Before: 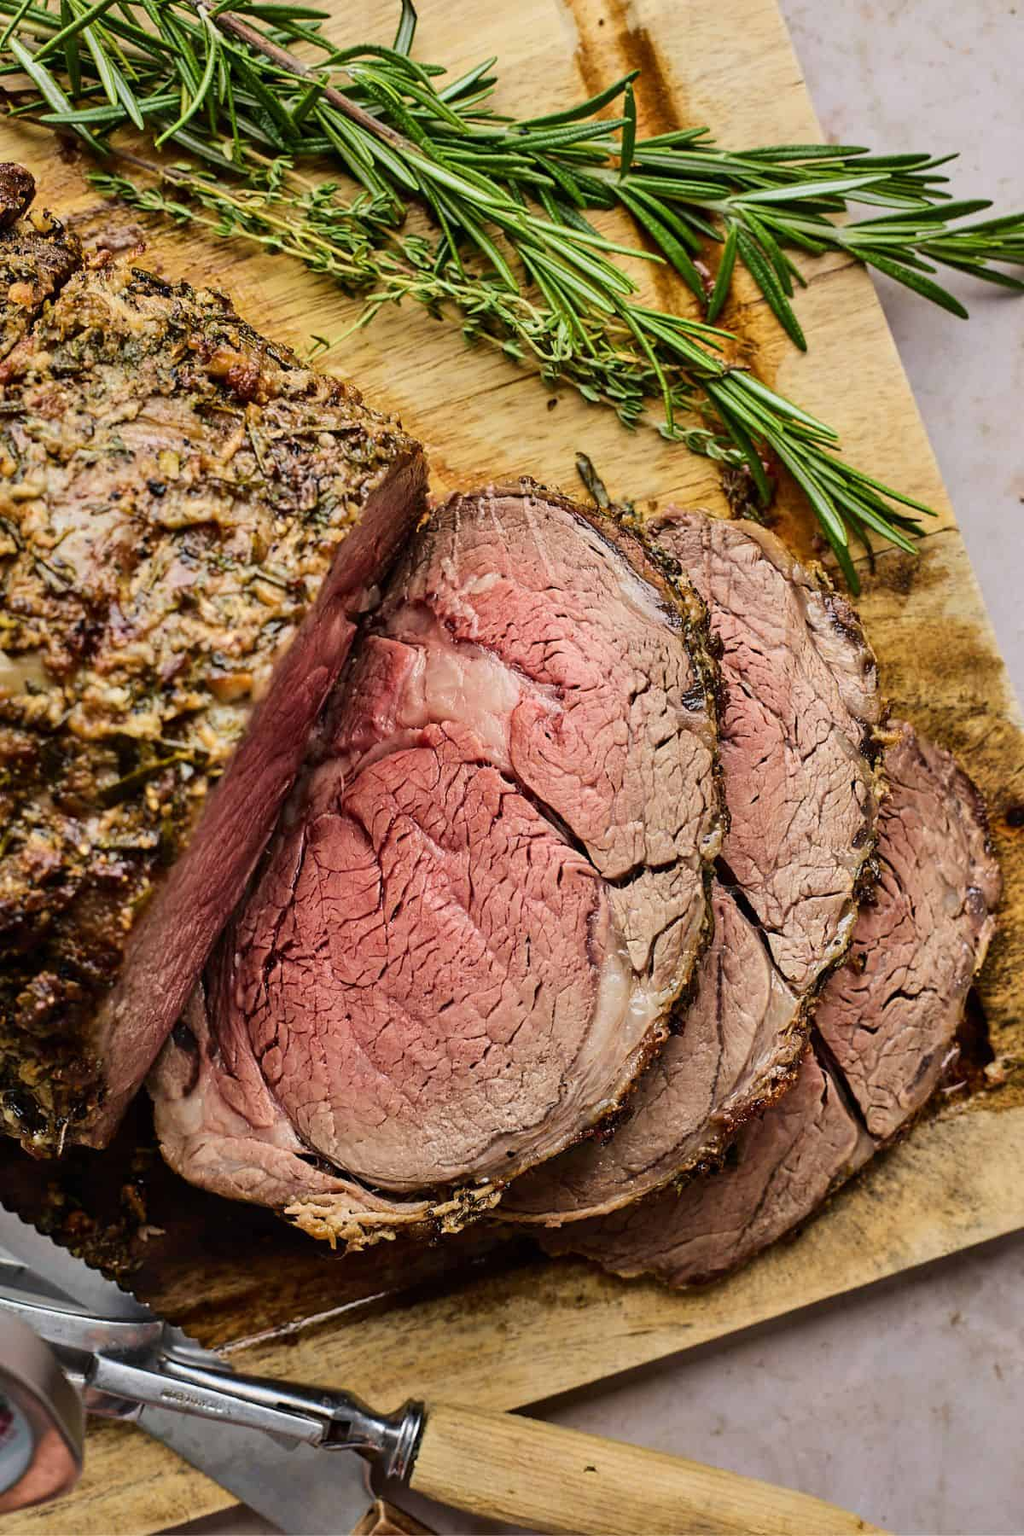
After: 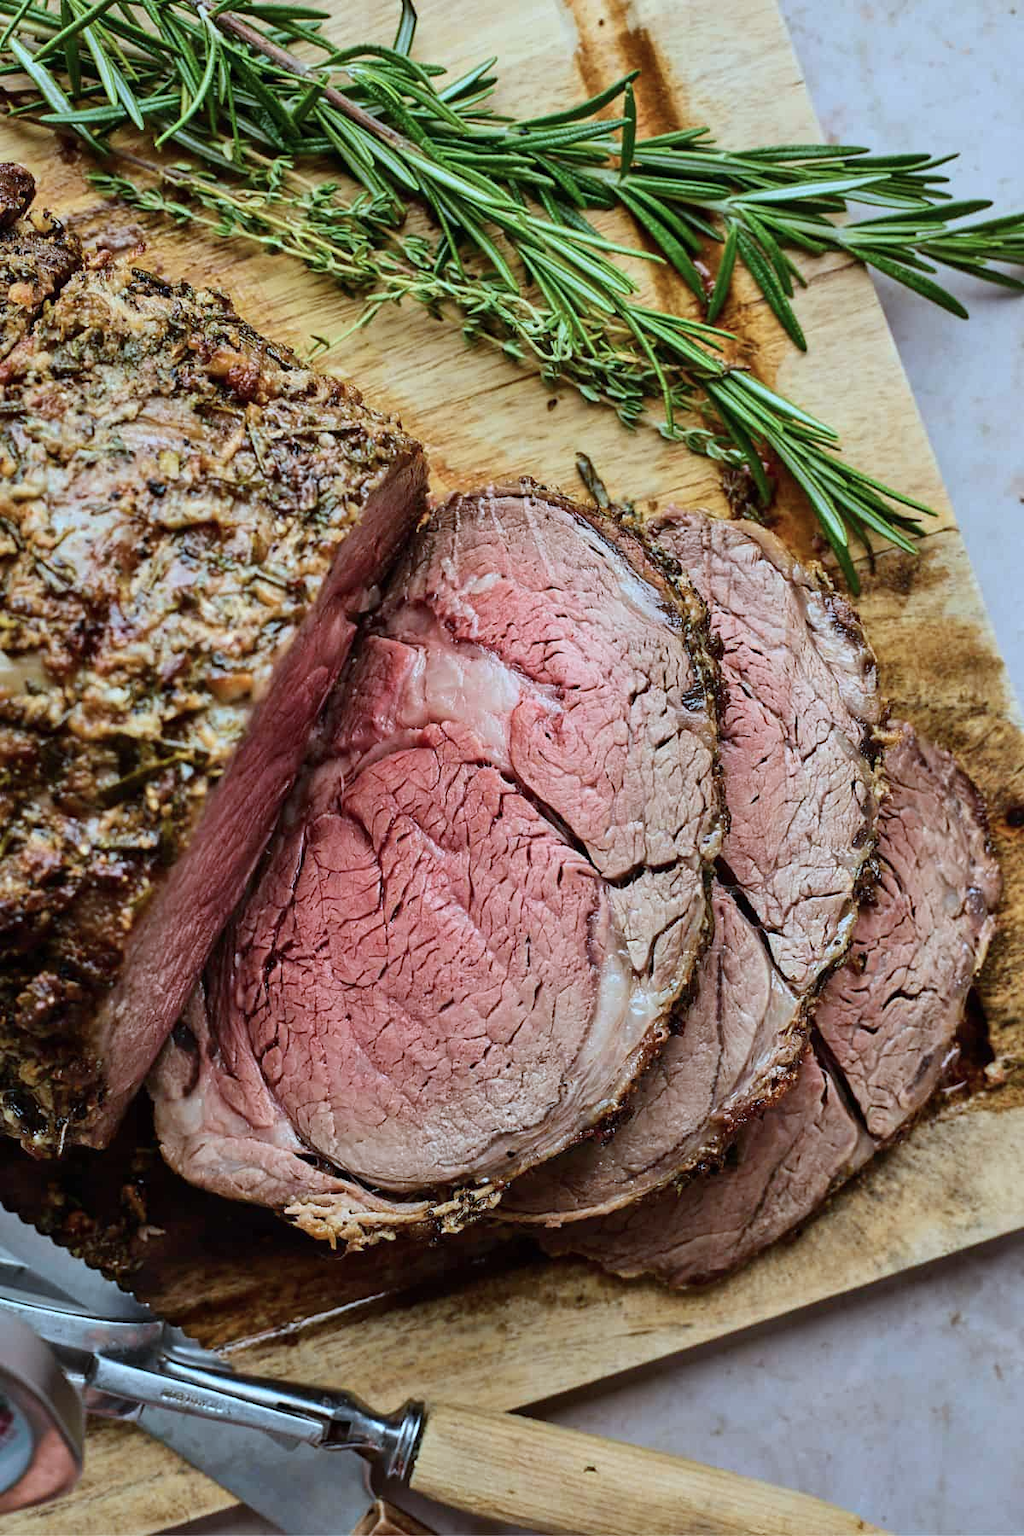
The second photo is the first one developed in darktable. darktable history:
color correction: highlights a* -9.73, highlights b* -21.22
tone equalizer: on, module defaults
